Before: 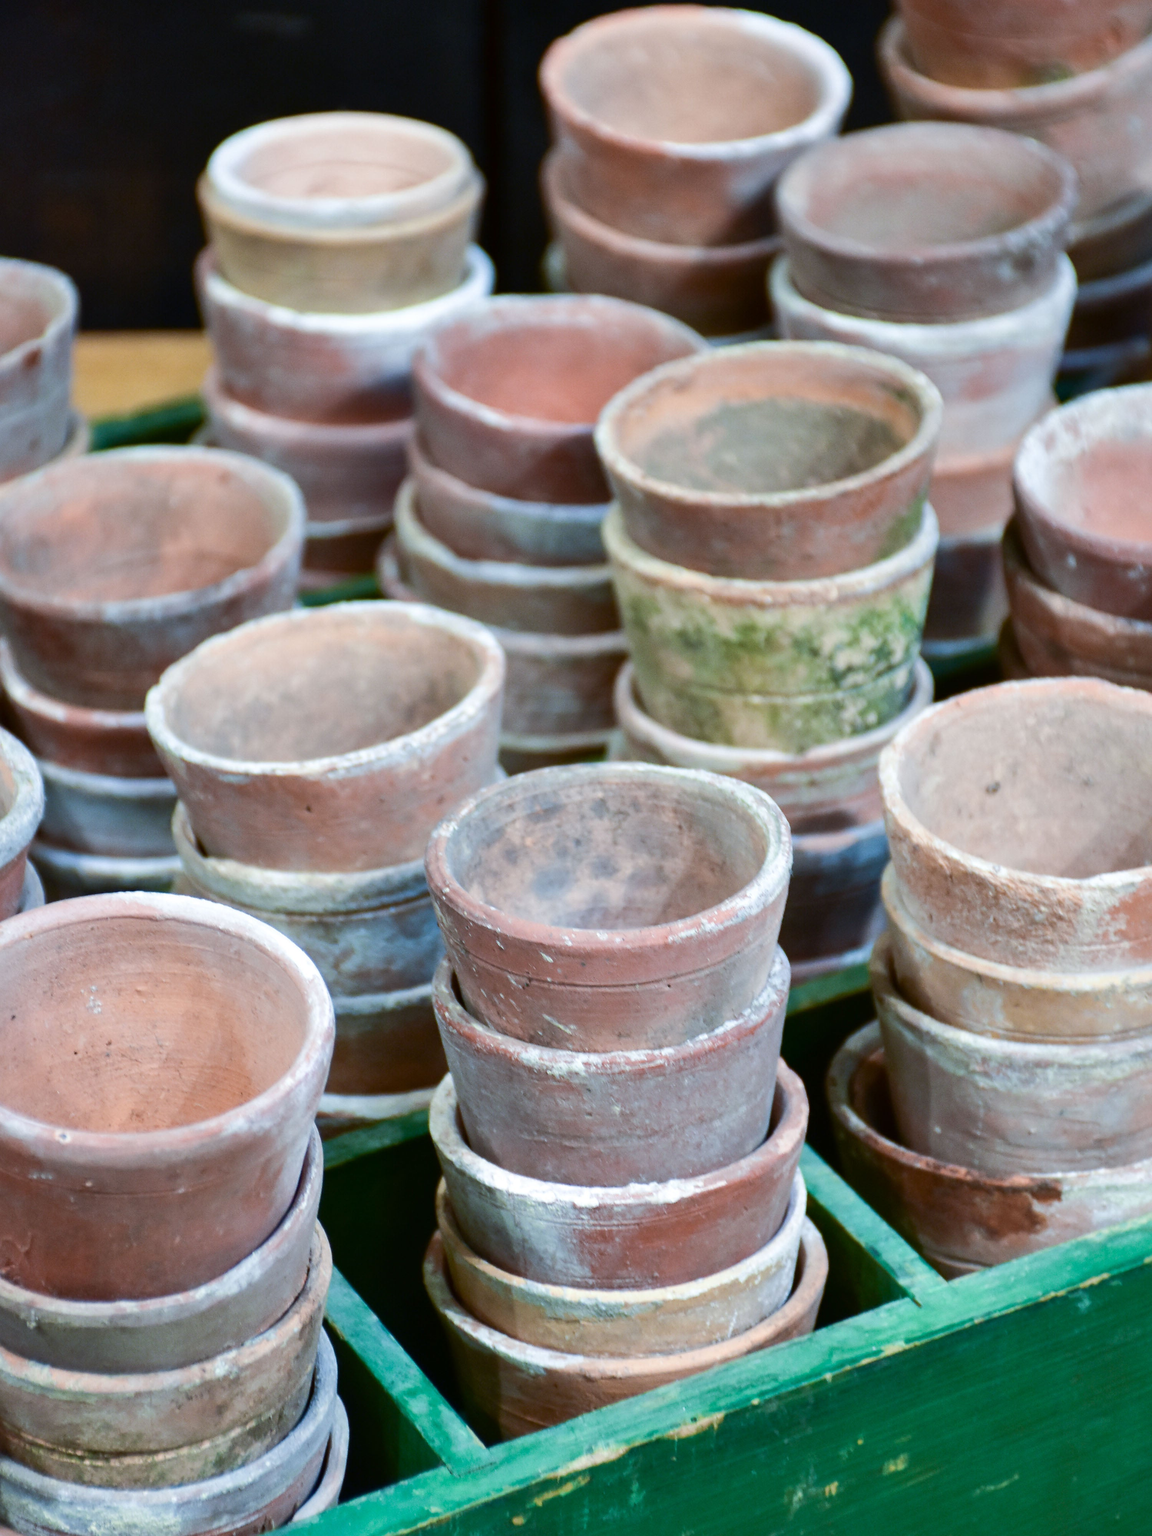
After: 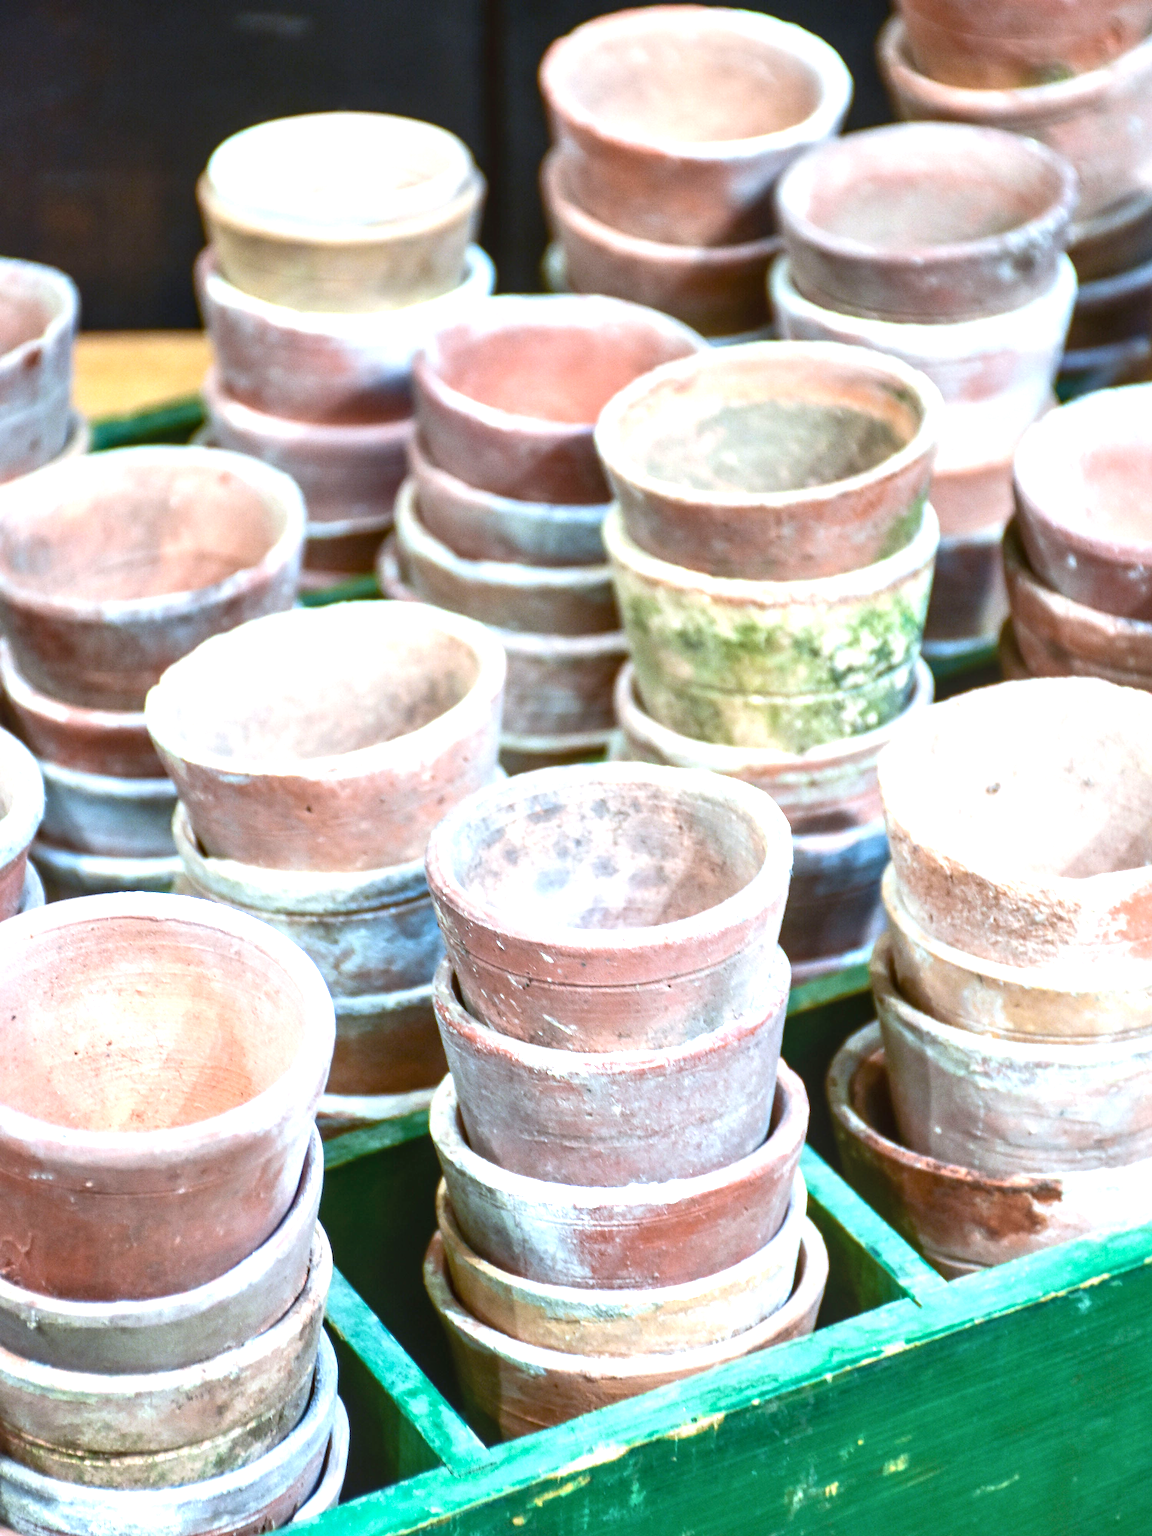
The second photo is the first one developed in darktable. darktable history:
local contrast: on, module defaults
exposure: black level correction 0, exposure 1.199 EV, compensate highlight preservation false
